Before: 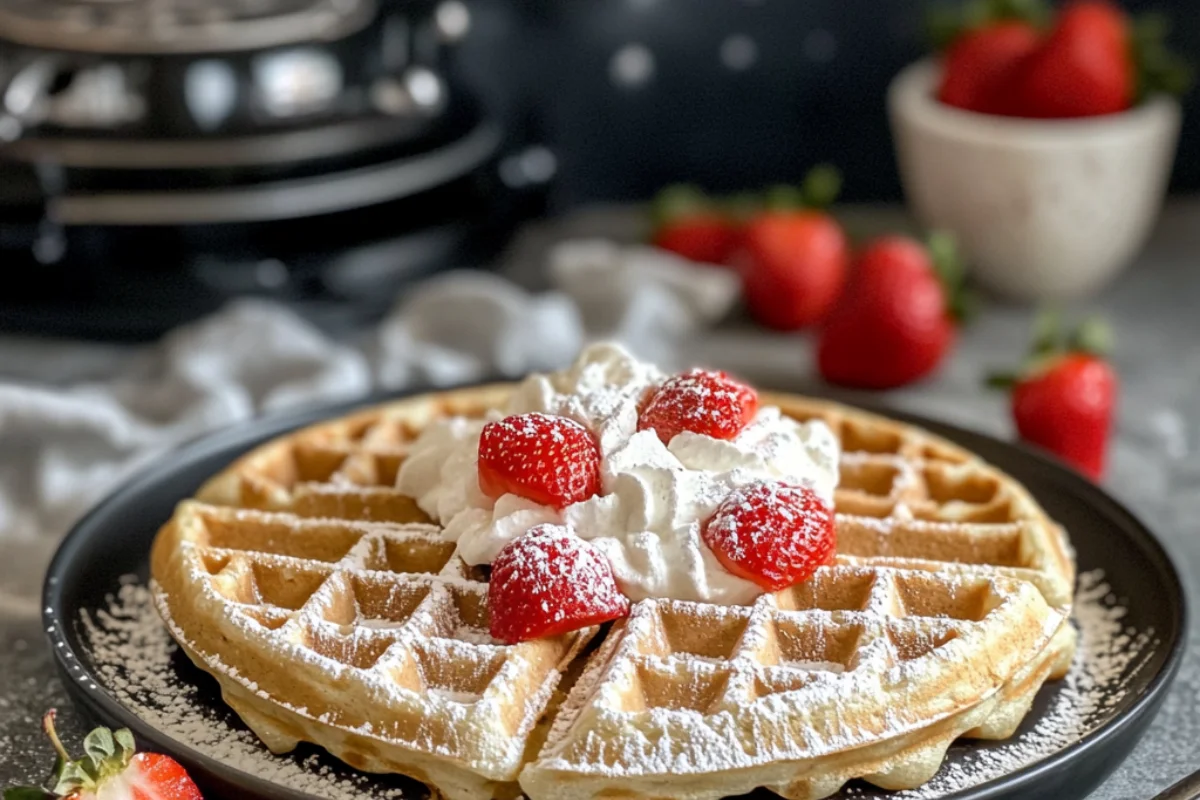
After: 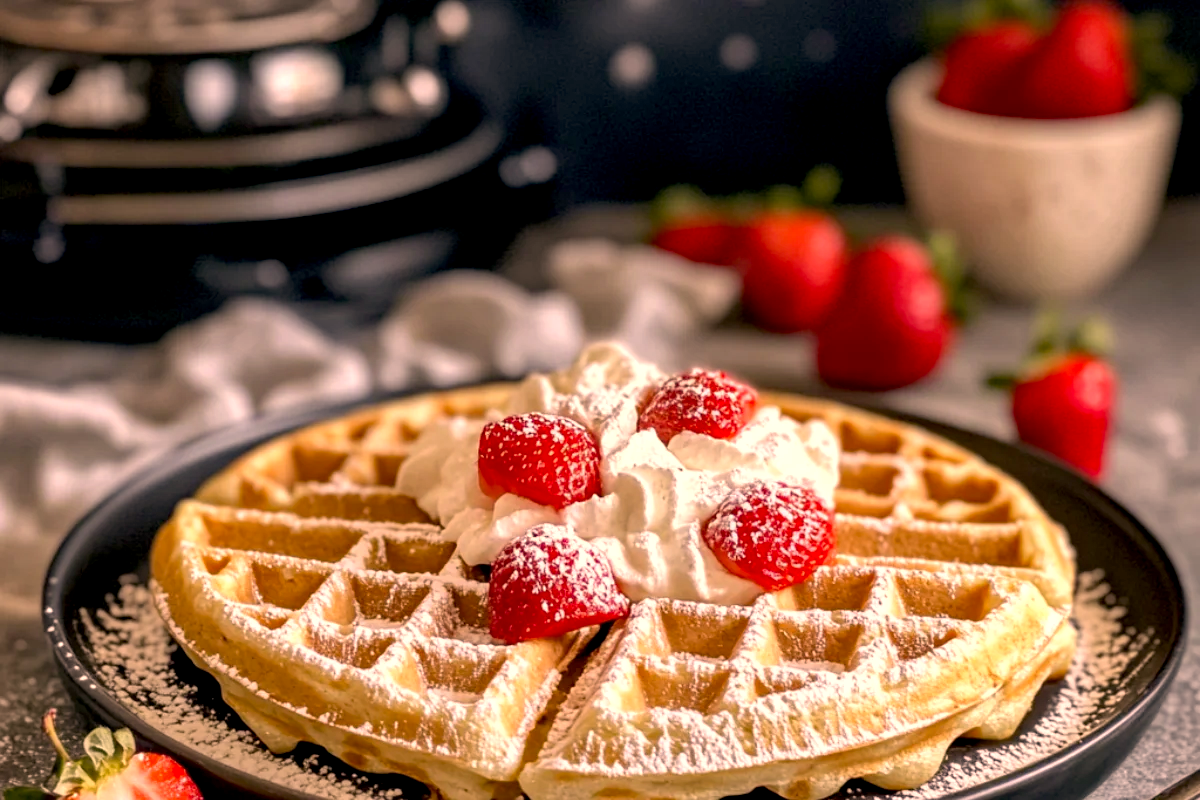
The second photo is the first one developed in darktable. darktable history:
haze removal: compatibility mode true, adaptive false
color correction: highlights a* 20.78, highlights b* 19.89
exposure: black level correction 0.005, exposure 0.284 EV, compensate highlight preservation false
